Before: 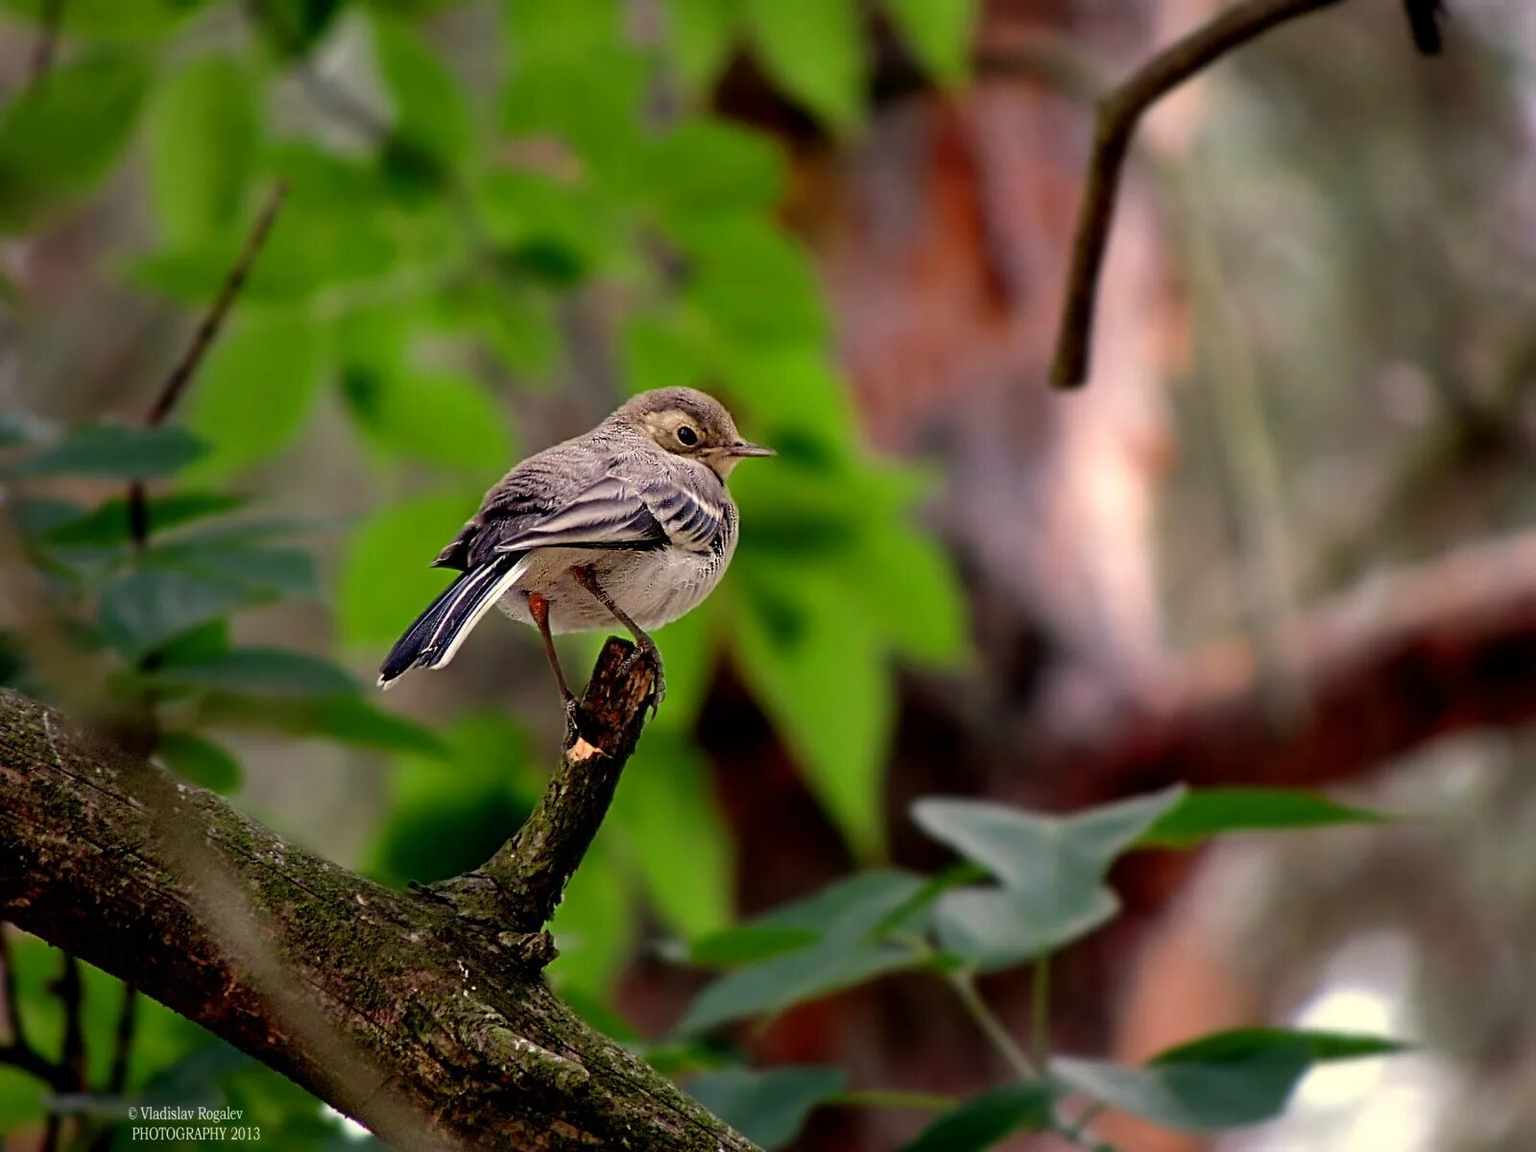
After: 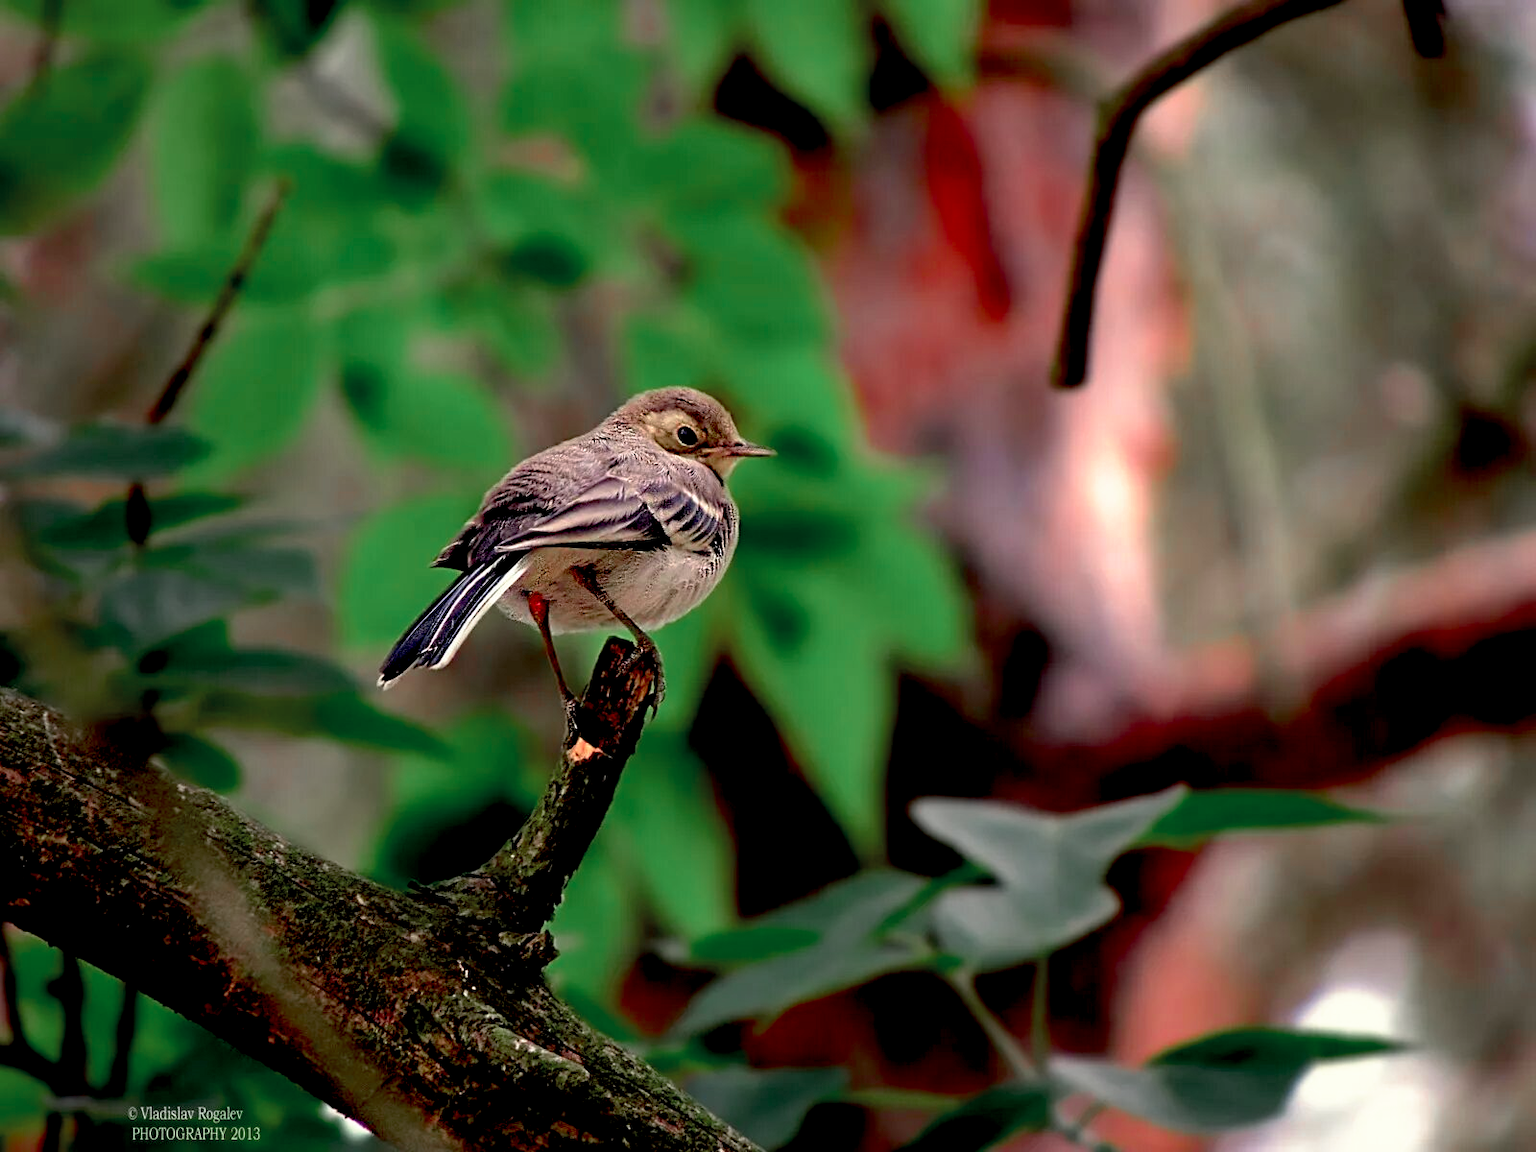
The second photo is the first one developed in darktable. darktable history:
base curve: curves: ch0 [(0.017, 0) (0.425, 0.441) (0.844, 0.933) (1, 1)], preserve colors none
color zones: curves: ch0 [(0, 0.466) (0.128, 0.466) (0.25, 0.5) (0.375, 0.456) (0.5, 0.5) (0.625, 0.5) (0.737, 0.652) (0.875, 0.5)]; ch1 [(0, 0.603) (0.125, 0.618) (0.261, 0.348) (0.372, 0.353) (0.497, 0.363) (0.611, 0.45) (0.731, 0.427) (0.875, 0.518) (0.998, 0.652)]; ch2 [(0, 0.559) (0.125, 0.451) (0.253, 0.564) (0.37, 0.578) (0.5, 0.466) (0.625, 0.471) (0.731, 0.471) (0.88, 0.485)]
